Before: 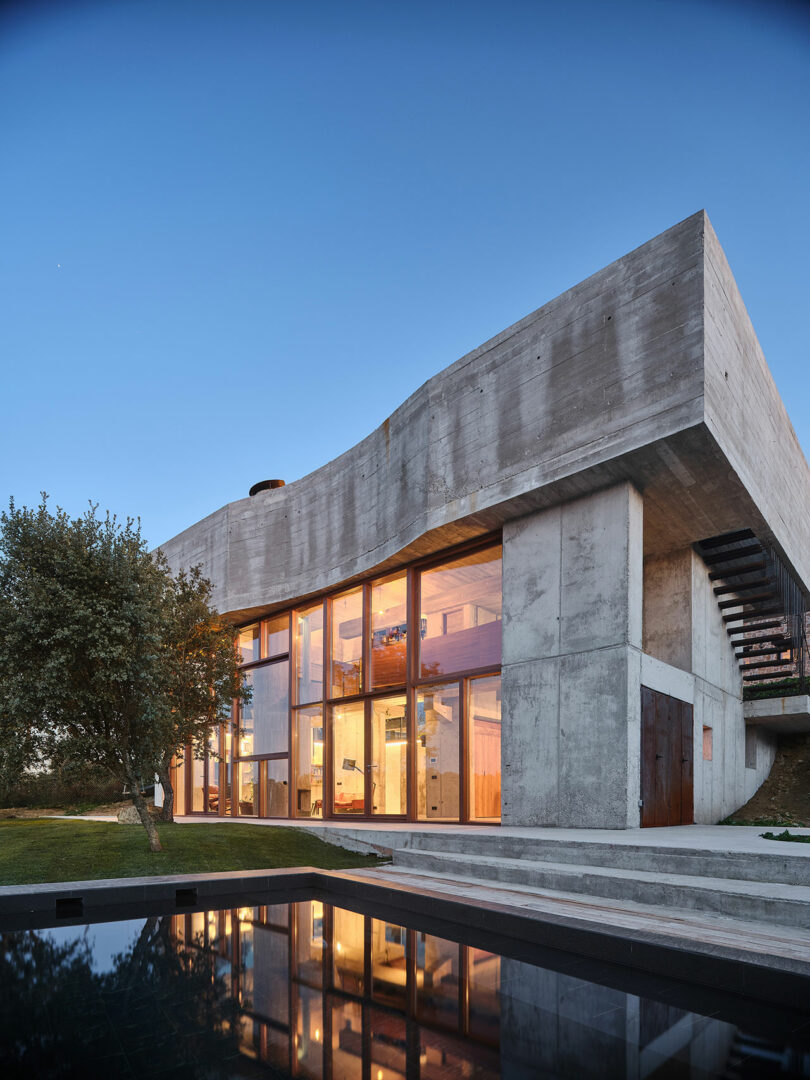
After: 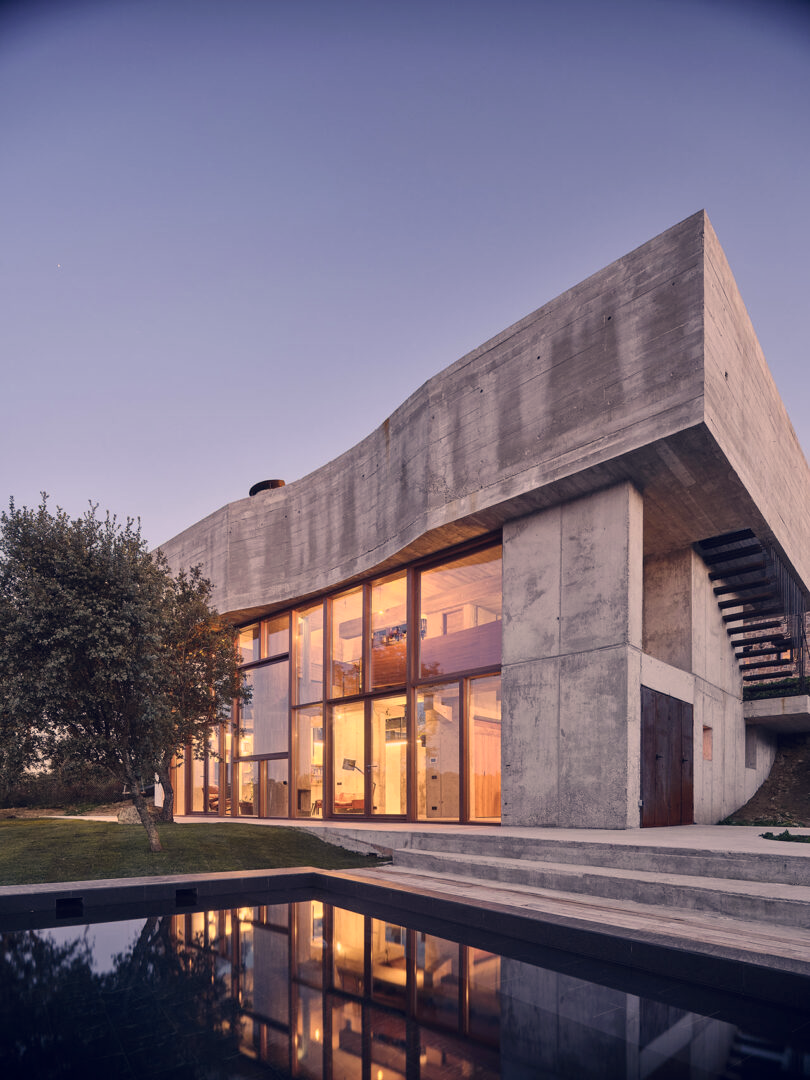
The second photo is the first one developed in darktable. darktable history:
color correction: highlights a* 20.02, highlights b* 26.77, shadows a* 3.5, shadows b* -17.19, saturation 0.736
